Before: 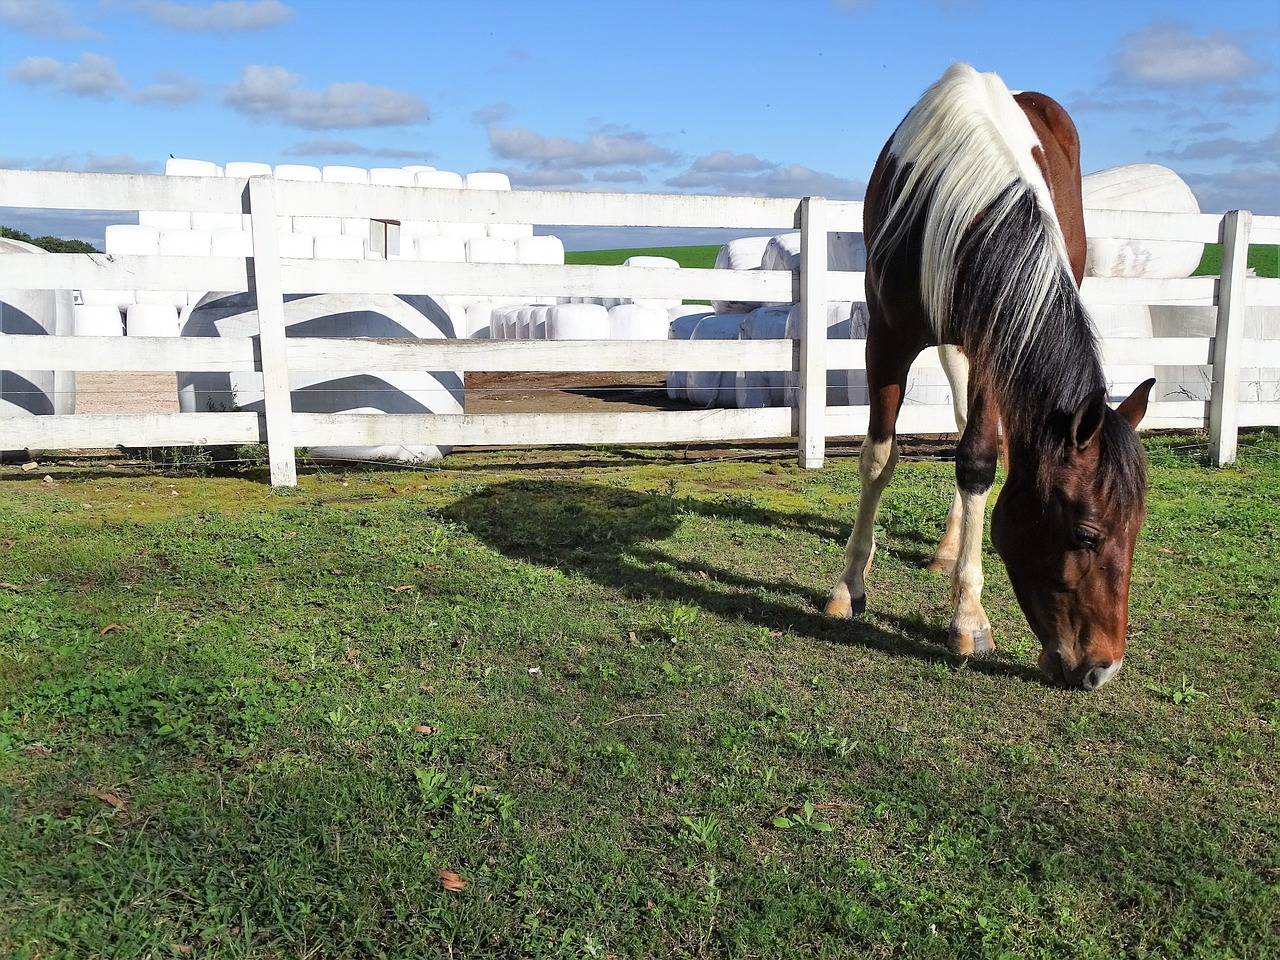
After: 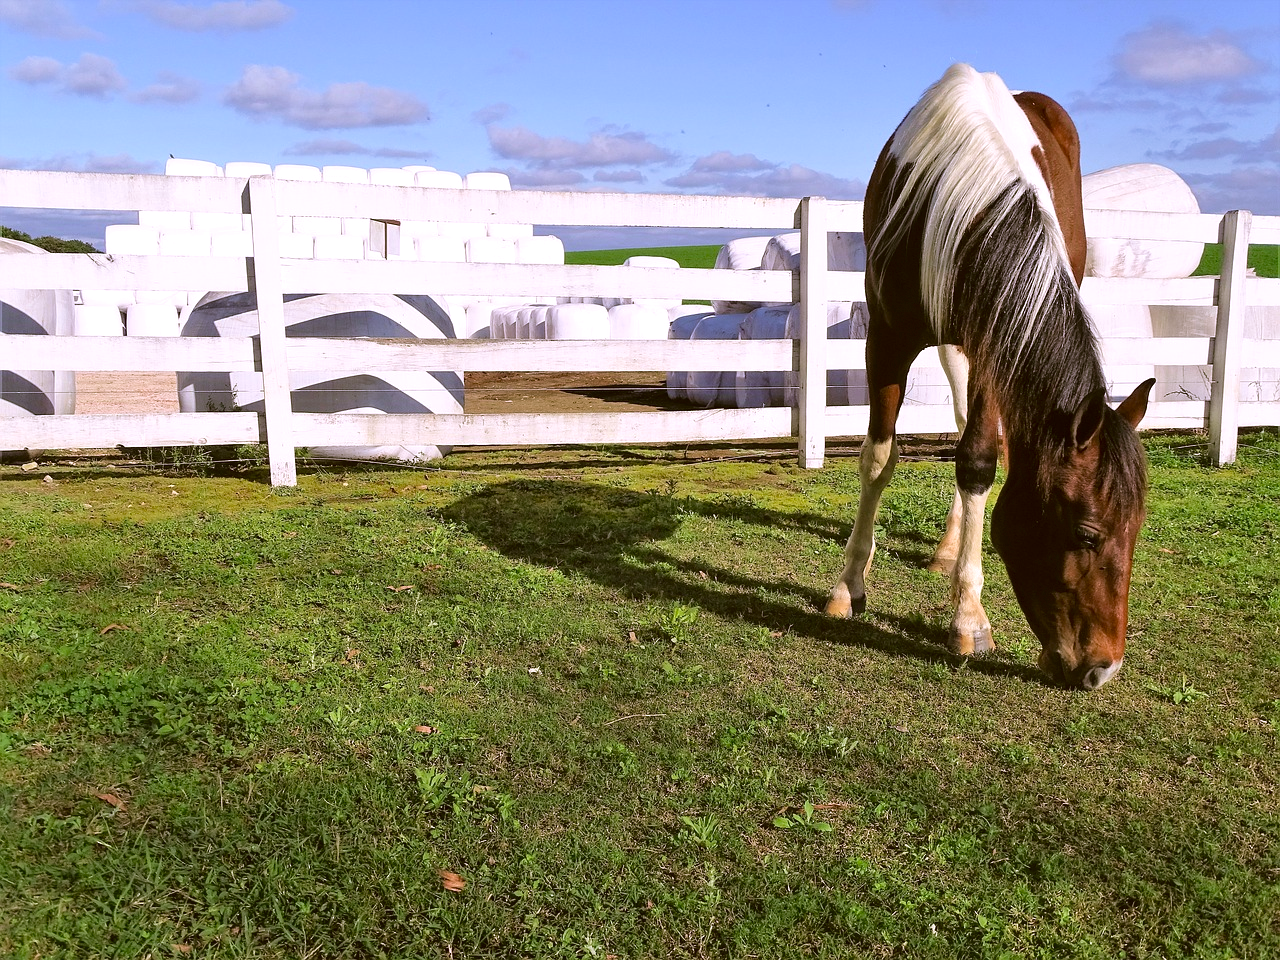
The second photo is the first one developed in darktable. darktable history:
white balance: red 1.042, blue 1.17
color correction: highlights a* -1.43, highlights b* 10.12, shadows a* 0.395, shadows b* 19.35
velvia: on, module defaults
